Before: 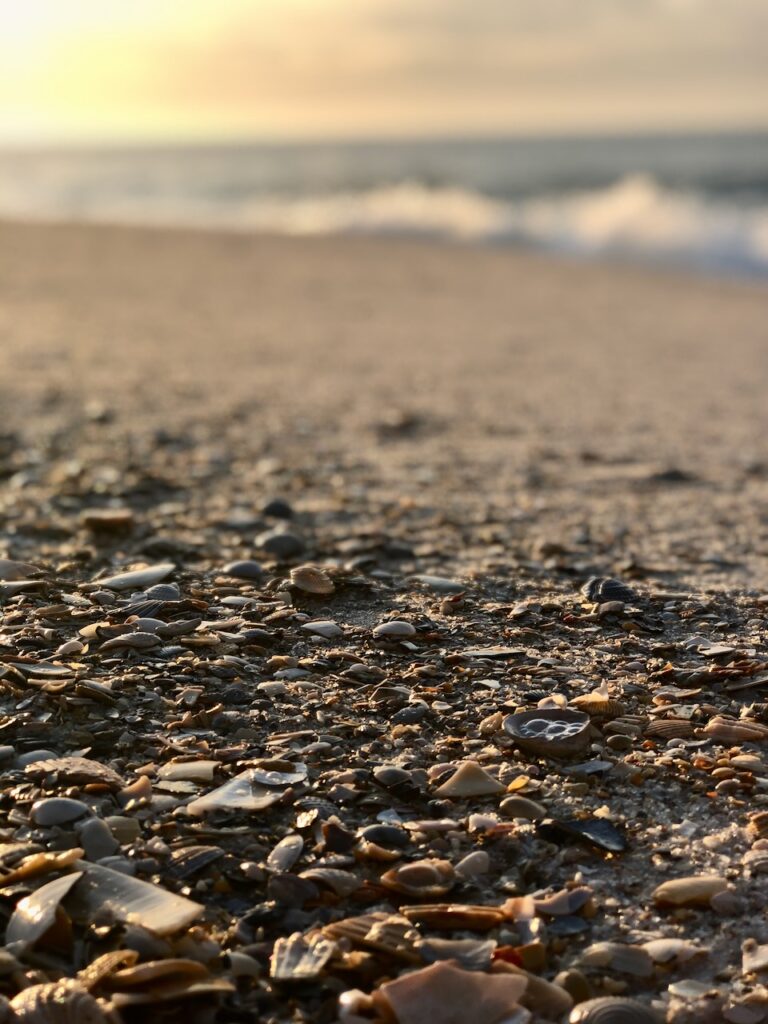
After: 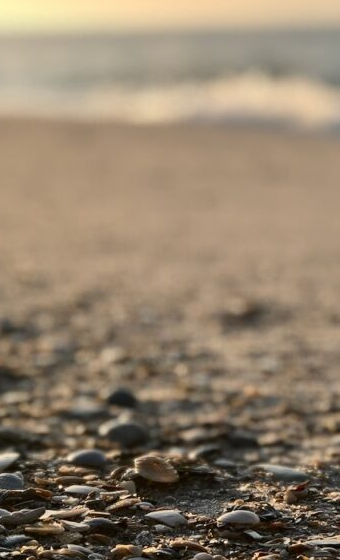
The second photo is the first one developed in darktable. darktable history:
crop: left 20.353%, top 10.854%, right 35.308%, bottom 34.402%
